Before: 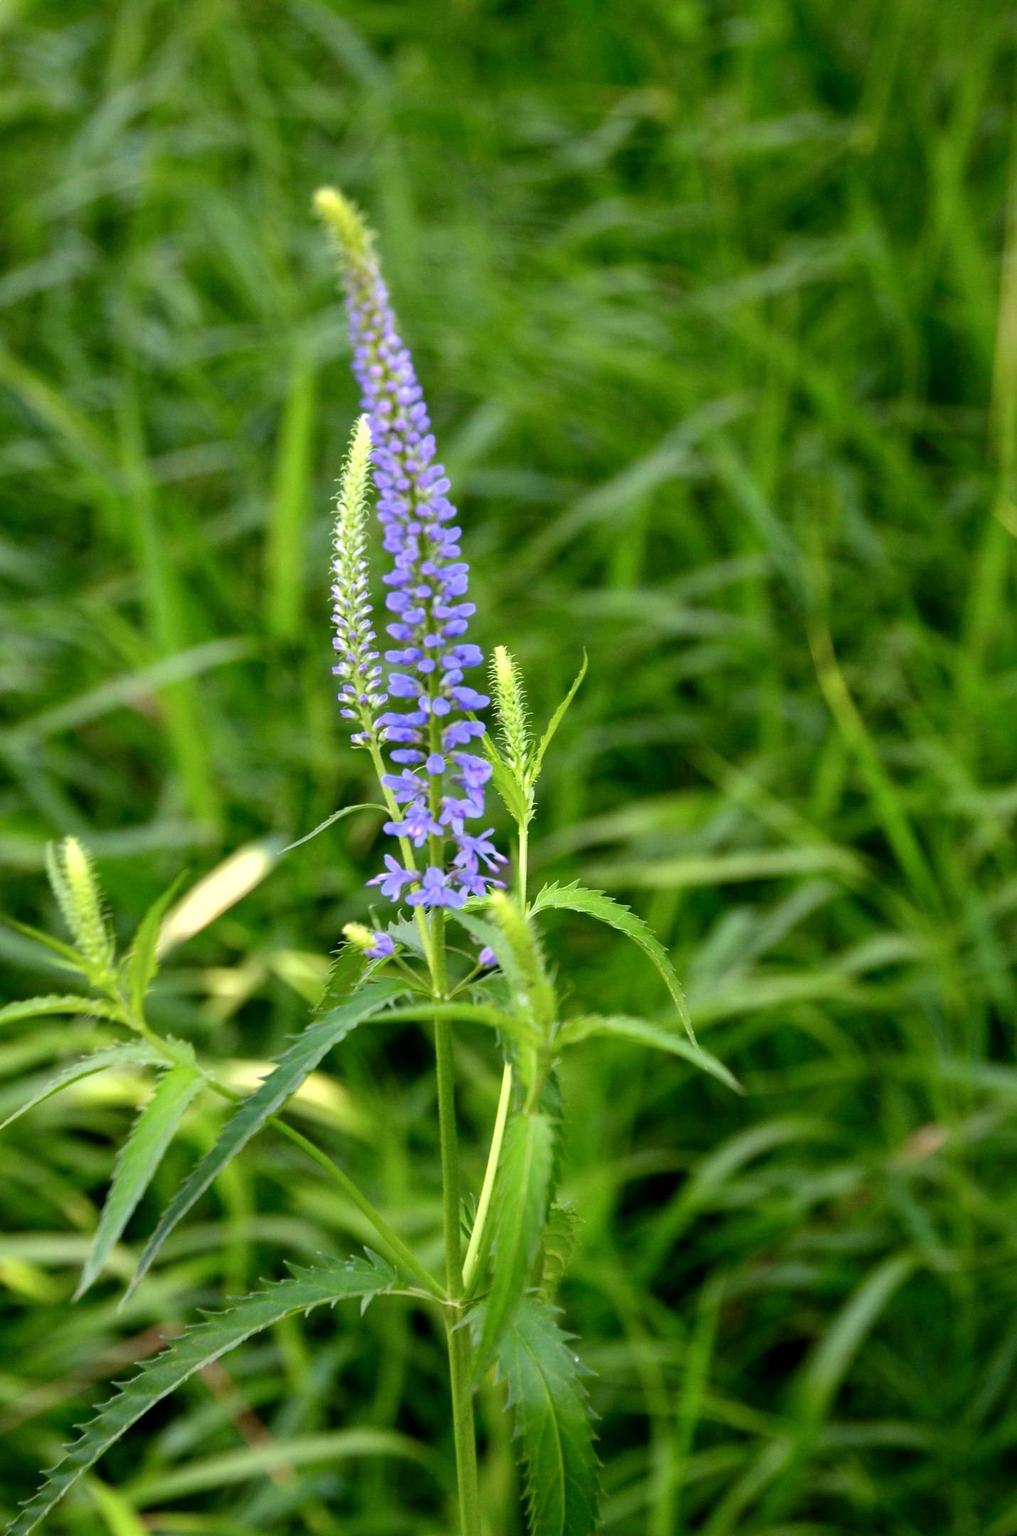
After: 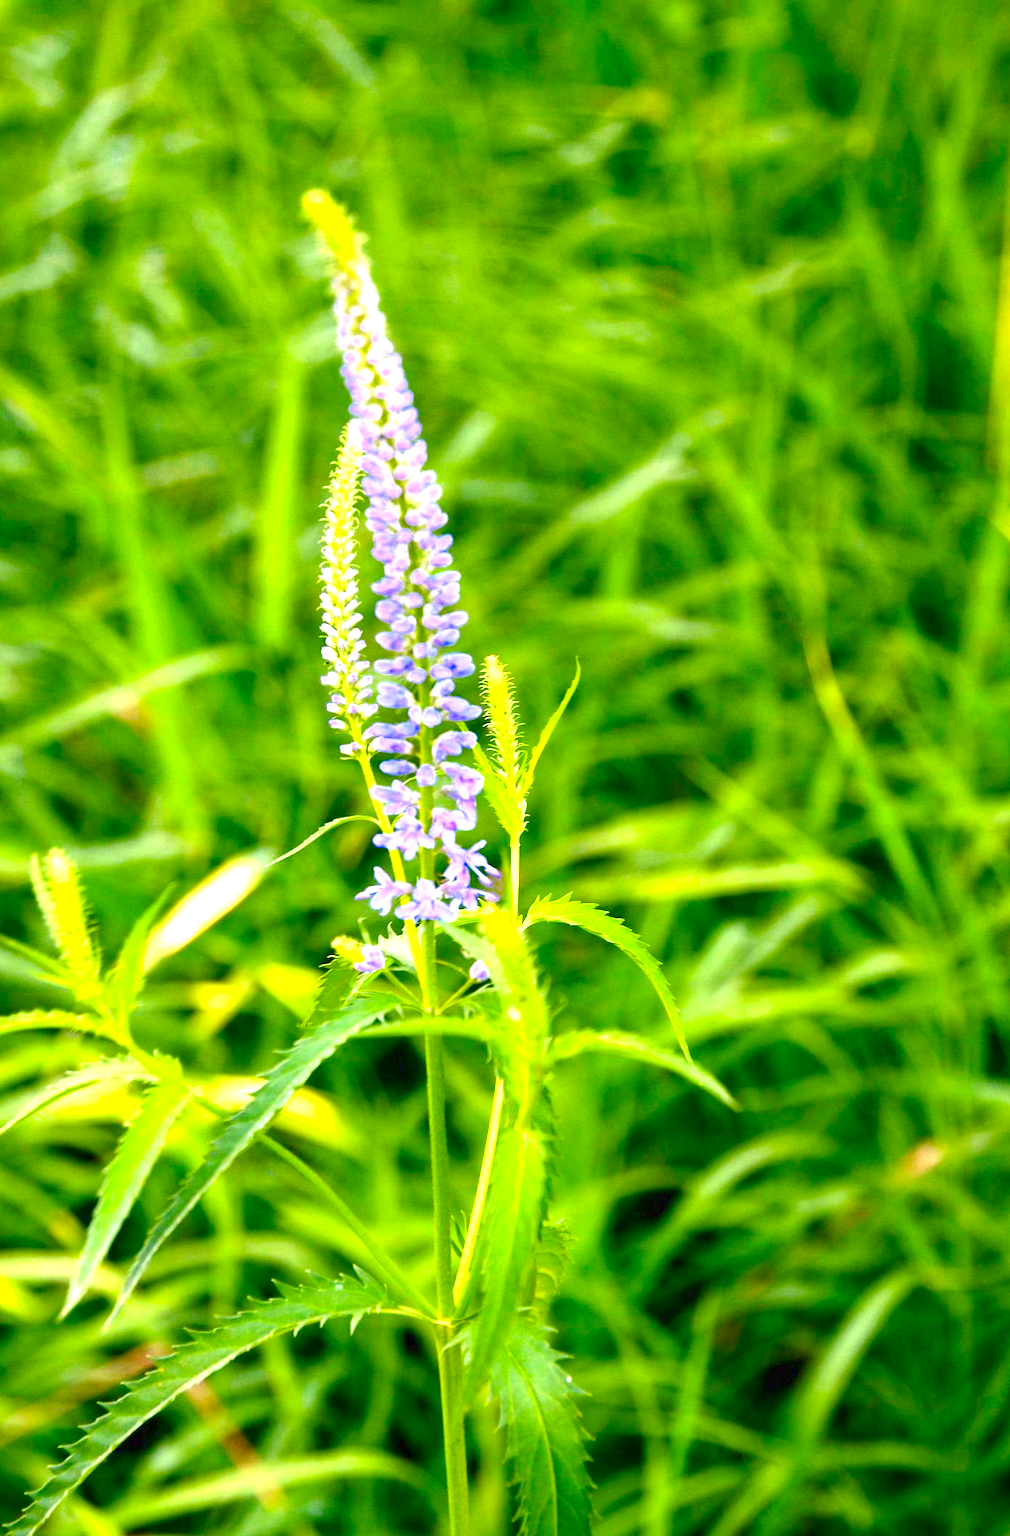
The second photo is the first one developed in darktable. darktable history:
crop and rotate: left 1.558%, right 0.536%, bottom 1.415%
color zones: curves: ch0 [(0, 0.444) (0.143, 0.442) (0.286, 0.441) (0.429, 0.441) (0.571, 0.441) (0.714, 0.441) (0.857, 0.442) (1, 0.444)], mix 23.58%
exposure: black level correction 0, exposure 1.961 EV, compensate exposure bias true, compensate highlight preservation false
color balance rgb: shadows lift › chroma 2.033%, shadows lift › hue 137.07°, highlights gain › chroma 3.073%, highlights gain › hue 60.25°, linear chroma grading › shadows 9.915%, linear chroma grading › highlights 10.883%, linear chroma grading › global chroma 14.989%, linear chroma grading › mid-tones 14.63%, perceptual saturation grading › global saturation 20%, perceptual saturation grading › highlights -25.022%, perceptual saturation grading › shadows 25.191%, global vibrance 4.831%
